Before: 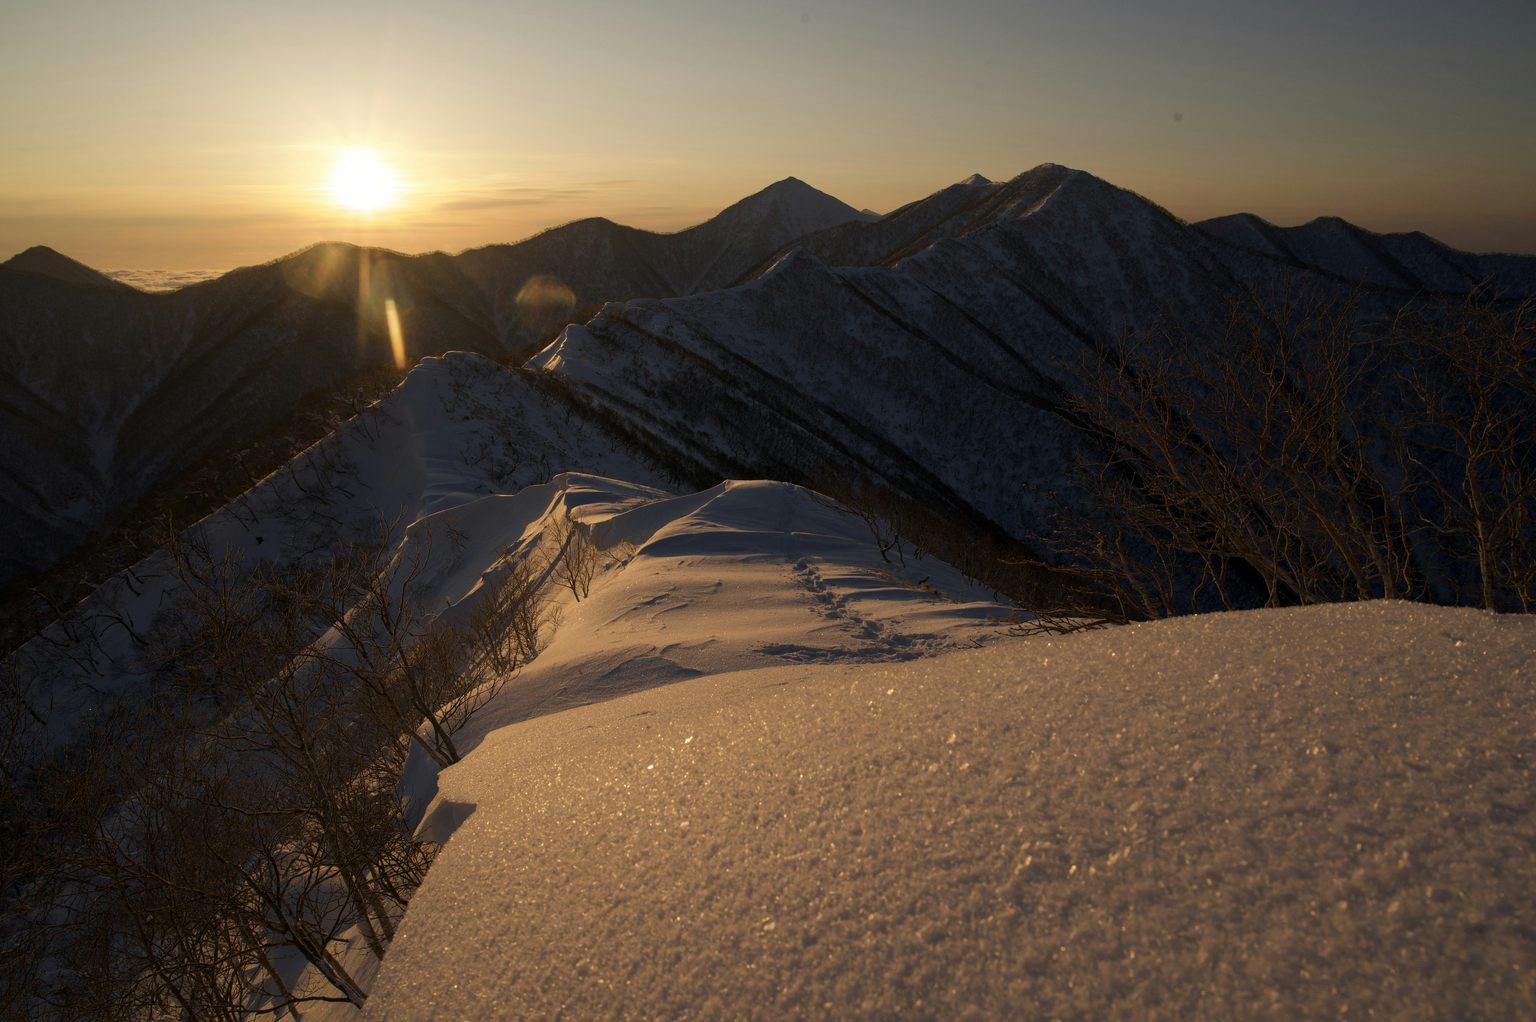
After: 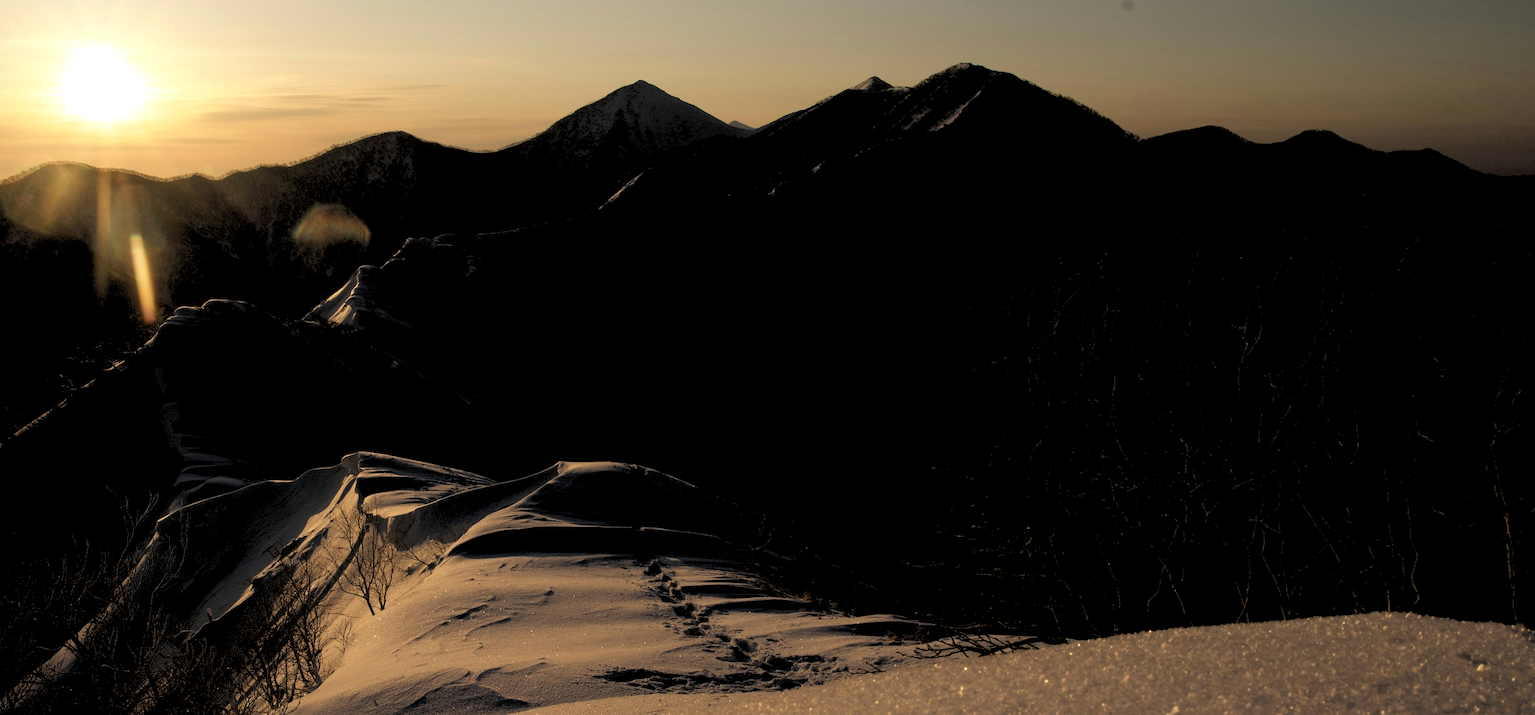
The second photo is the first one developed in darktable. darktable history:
crop: left 18.38%, top 11.092%, right 2.134%, bottom 33.217%
rgb levels: levels [[0.029, 0.461, 0.922], [0, 0.5, 1], [0, 0.5, 1]]
